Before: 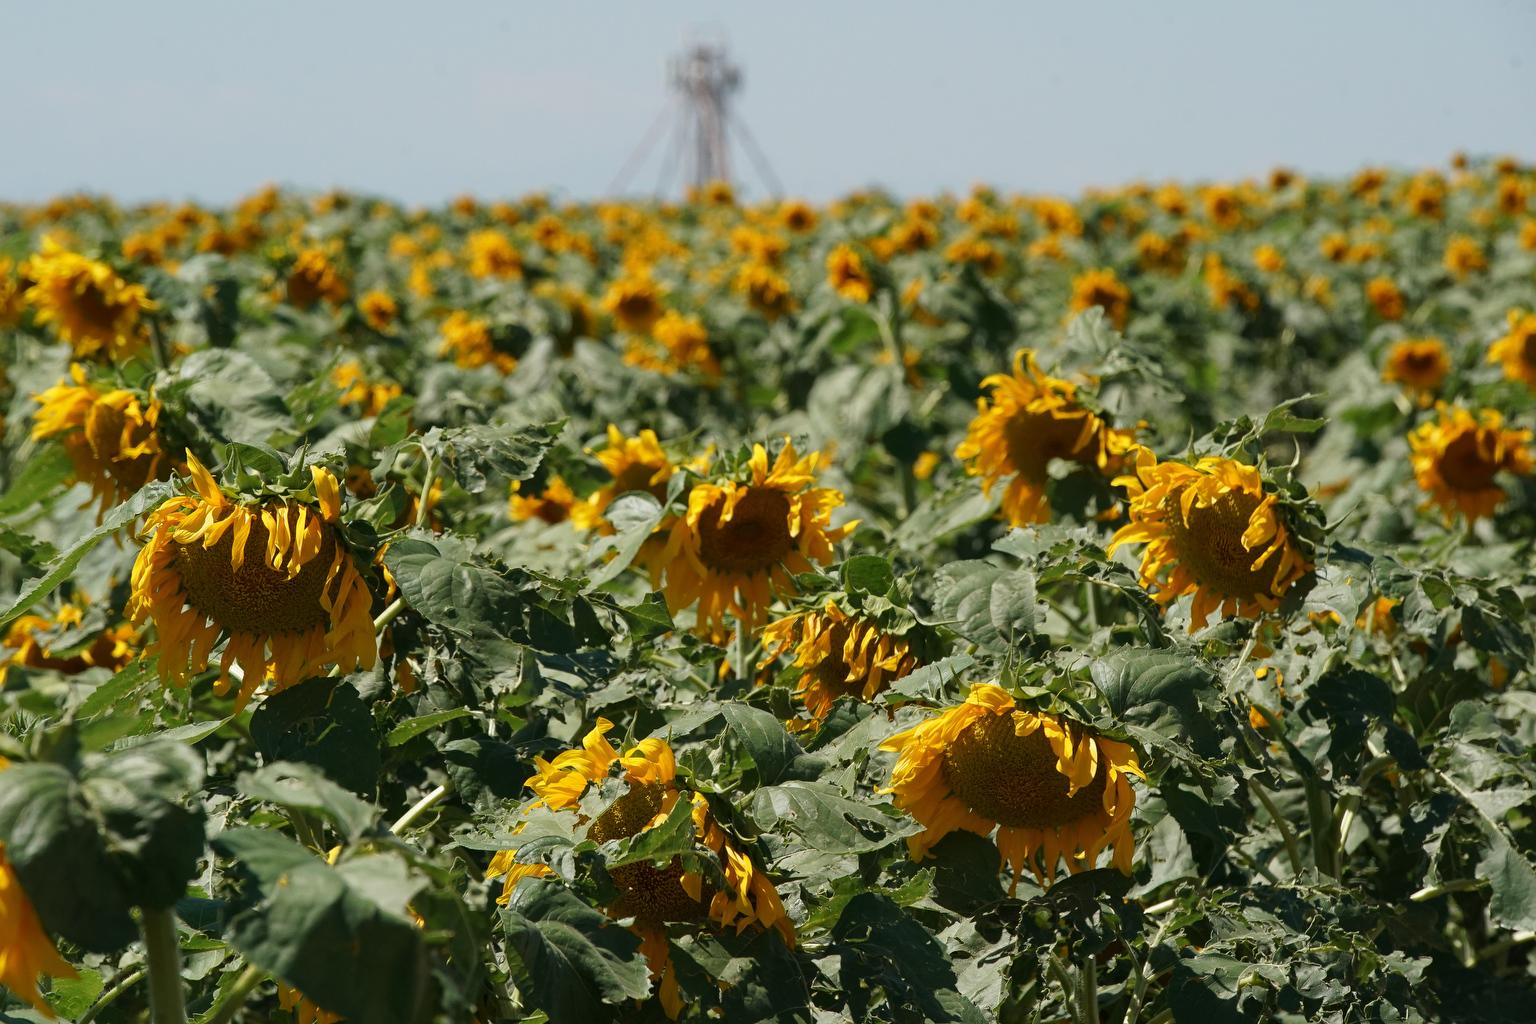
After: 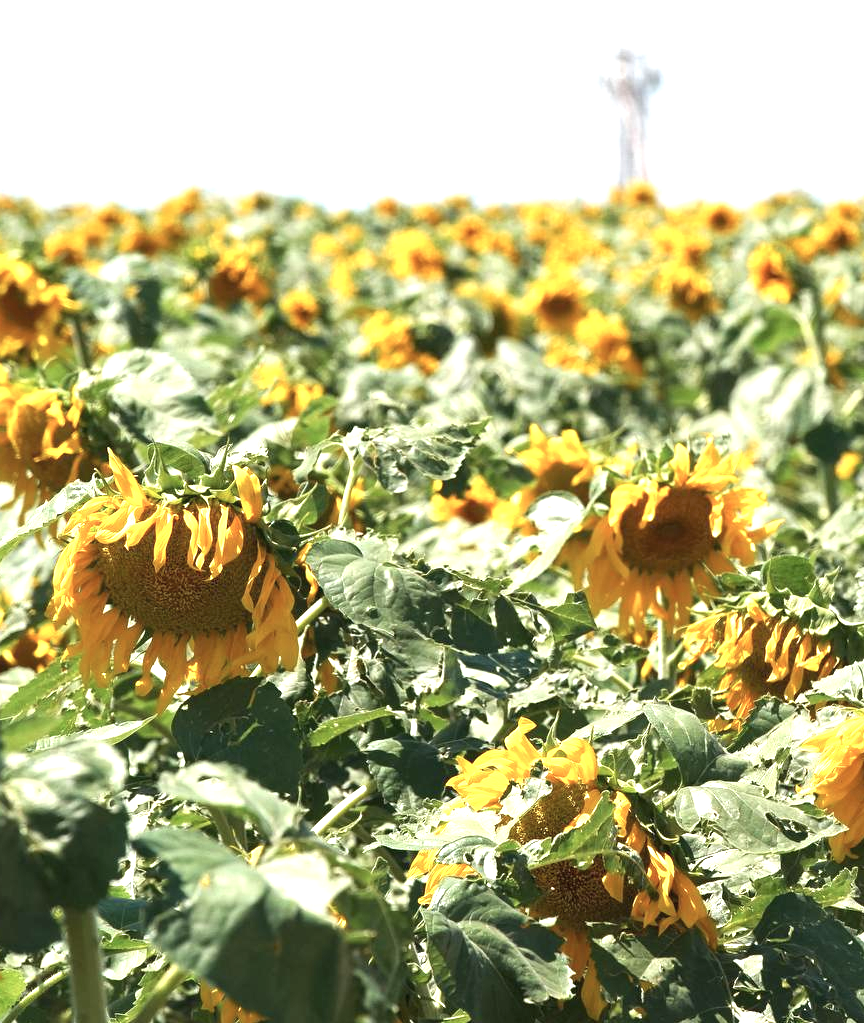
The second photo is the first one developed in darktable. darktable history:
crop: left 5.114%, right 38.589%
exposure: black level correction 0, exposure 1.625 EV, compensate exposure bias true, compensate highlight preservation false
contrast brightness saturation: saturation -0.17
